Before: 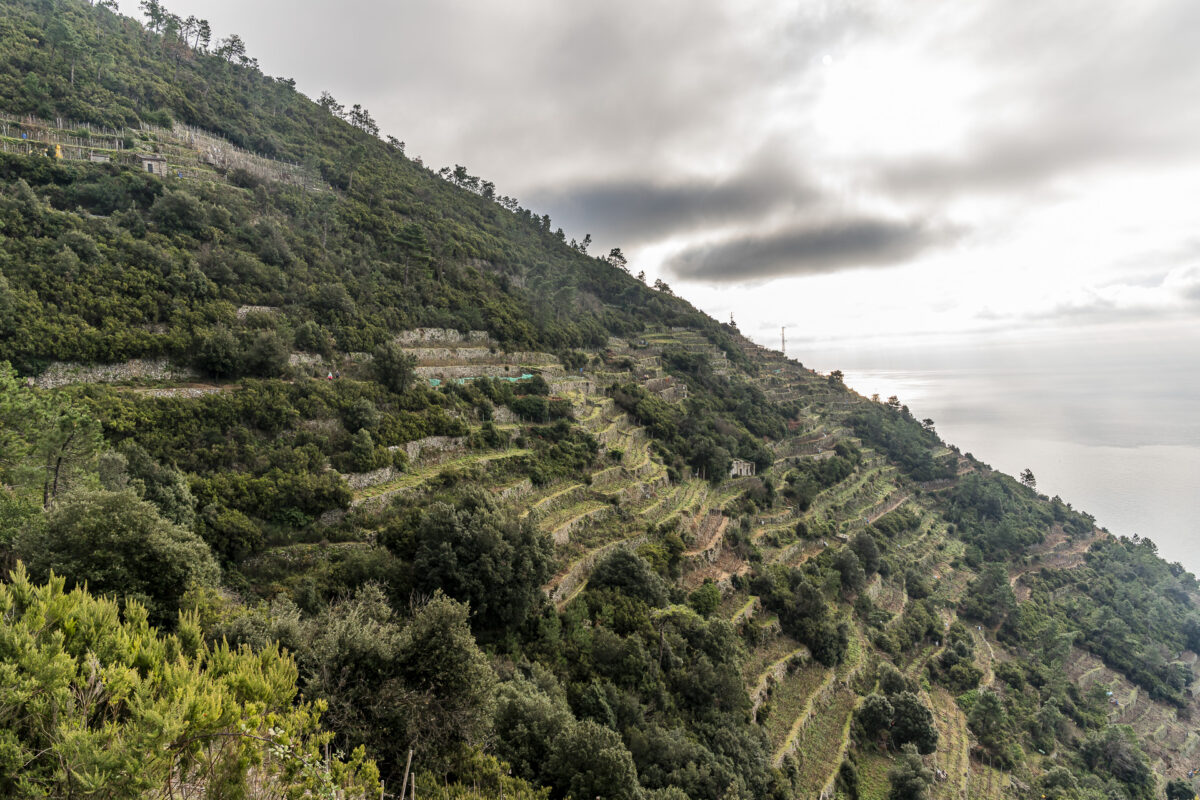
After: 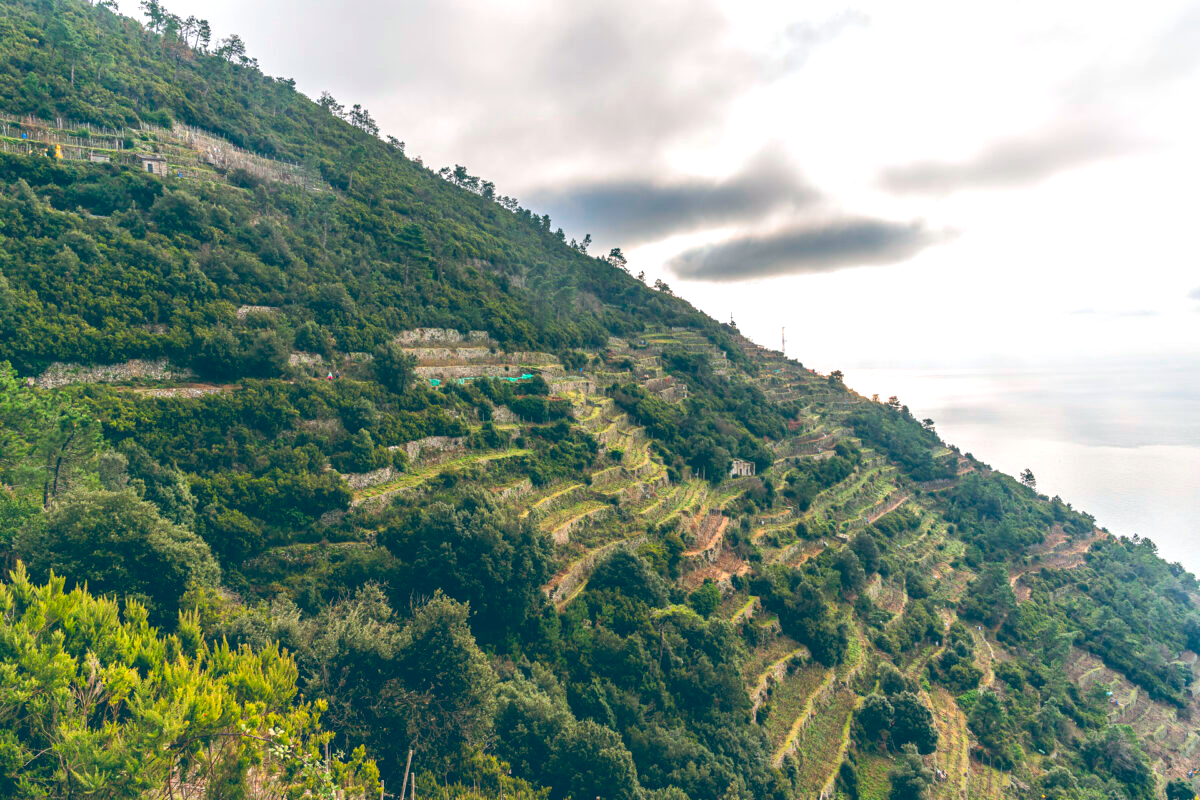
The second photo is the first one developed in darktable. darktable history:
exposure: black level correction 0.001, exposure 0.5 EV, compensate exposure bias true, compensate highlight preservation false
contrast brightness saturation: contrast -0.19, saturation 0.19
color balance: lift [1.016, 0.983, 1, 1.017], gamma [0.958, 1, 1, 1], gain [0.981, 1.007, 0.993, 1.002], input saturation 118.26%, contrast 13.43%, contrast fulcrum 21.62%, output saturation 82.76%
